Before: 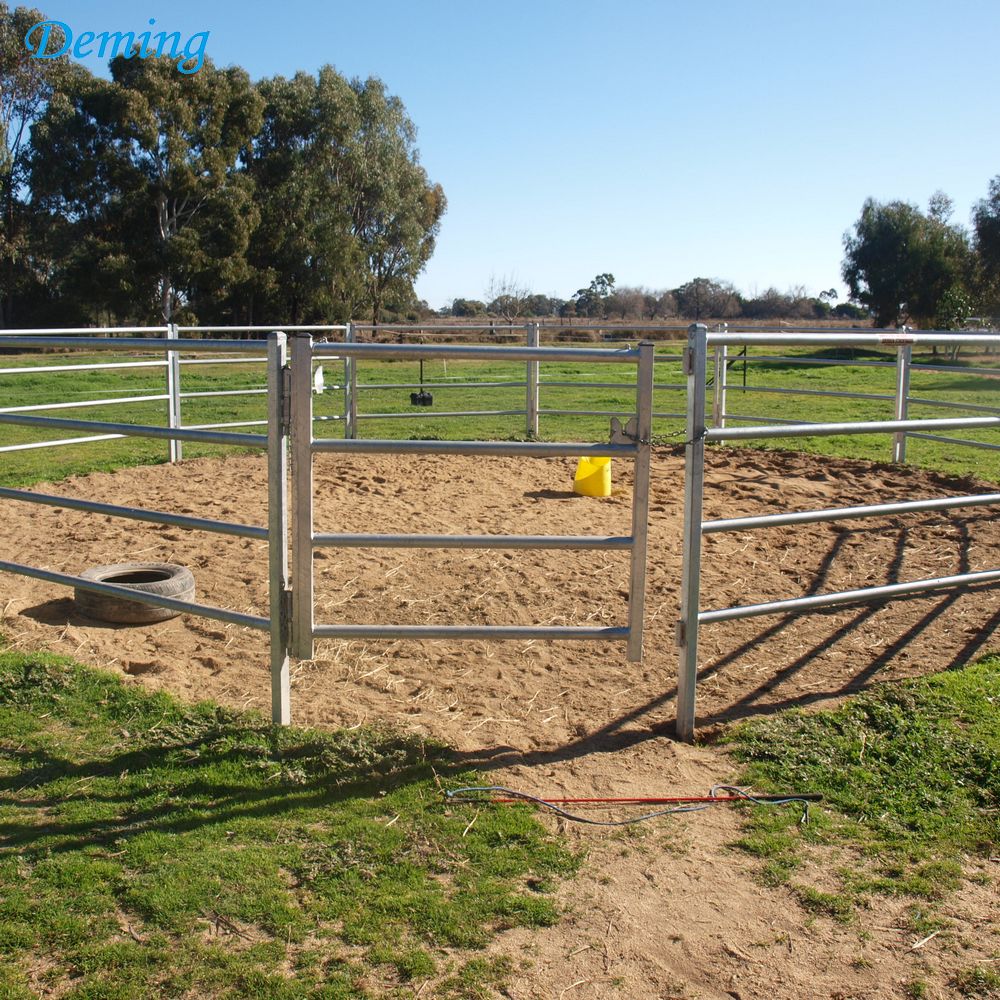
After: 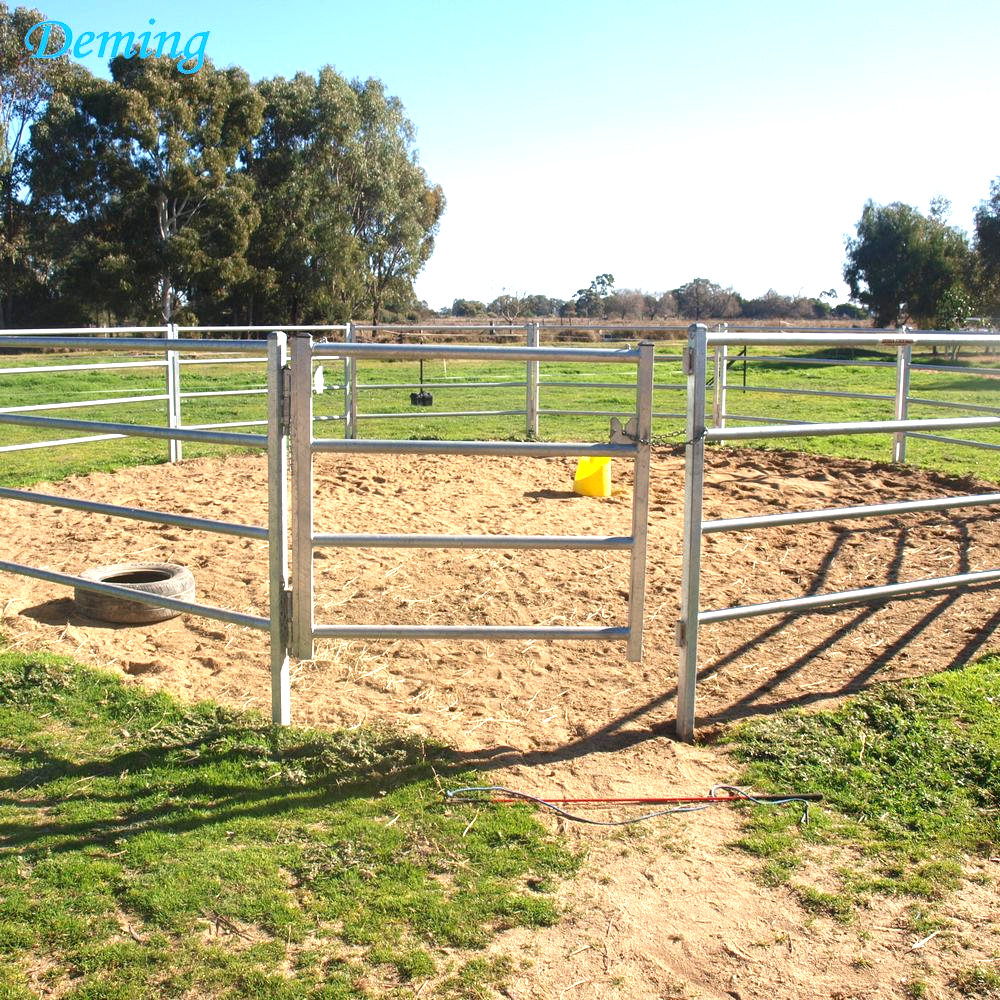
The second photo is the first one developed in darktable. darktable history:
exposure: black level correction 0, exposure 0.938 EV, compensate highlight preservation false
